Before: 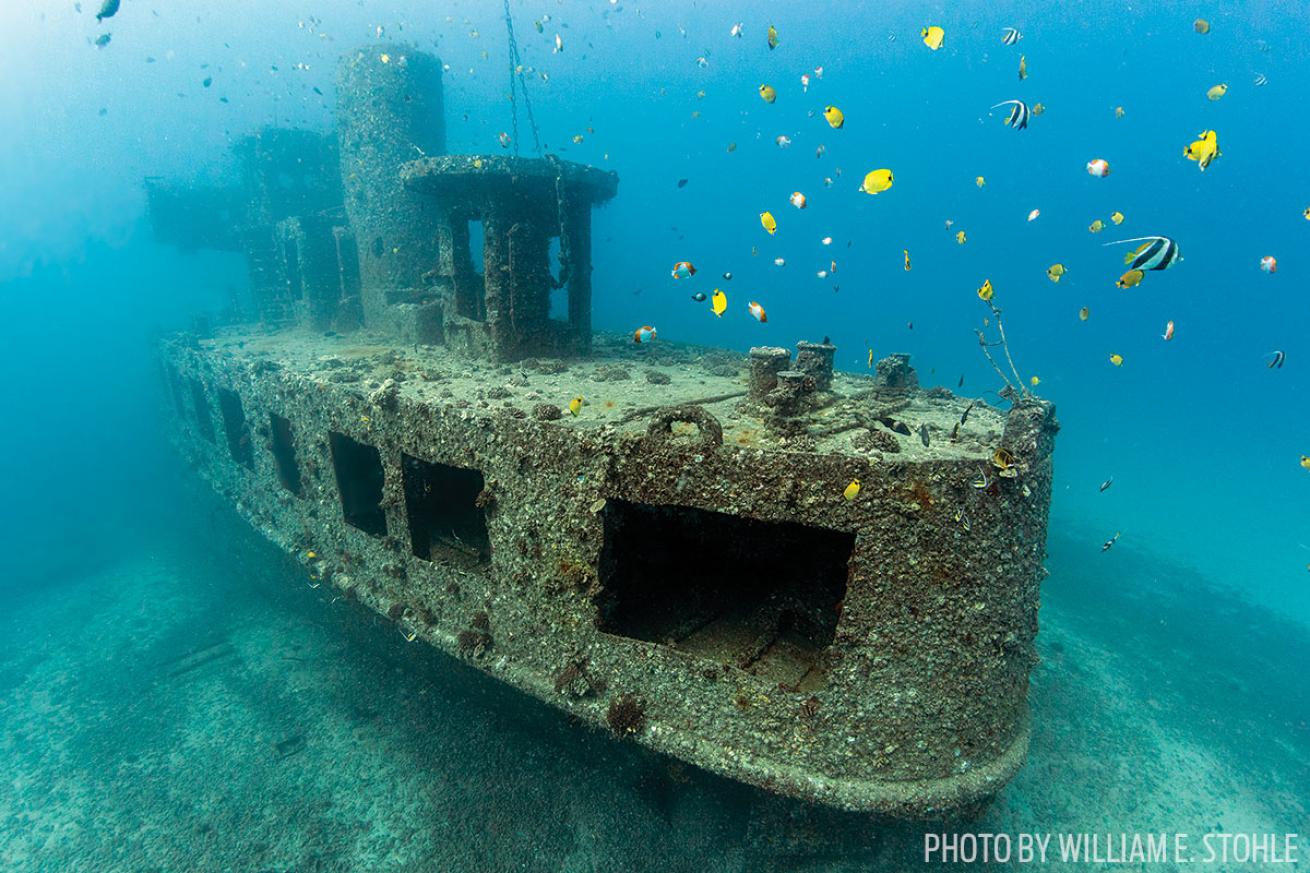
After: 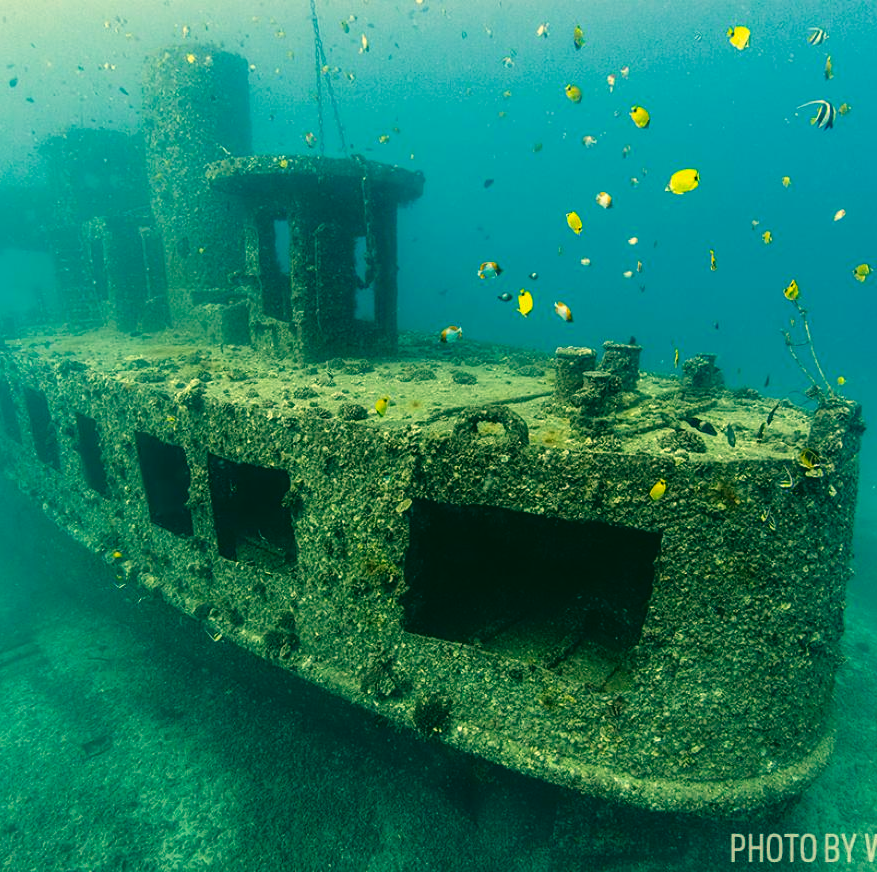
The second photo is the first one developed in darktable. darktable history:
color correction: highlights a* 2.15, highlights b* 34.21, shadows a* -37.25, shadows b* -5.55
crop and rotate: left 14.821%, right 18.187%
